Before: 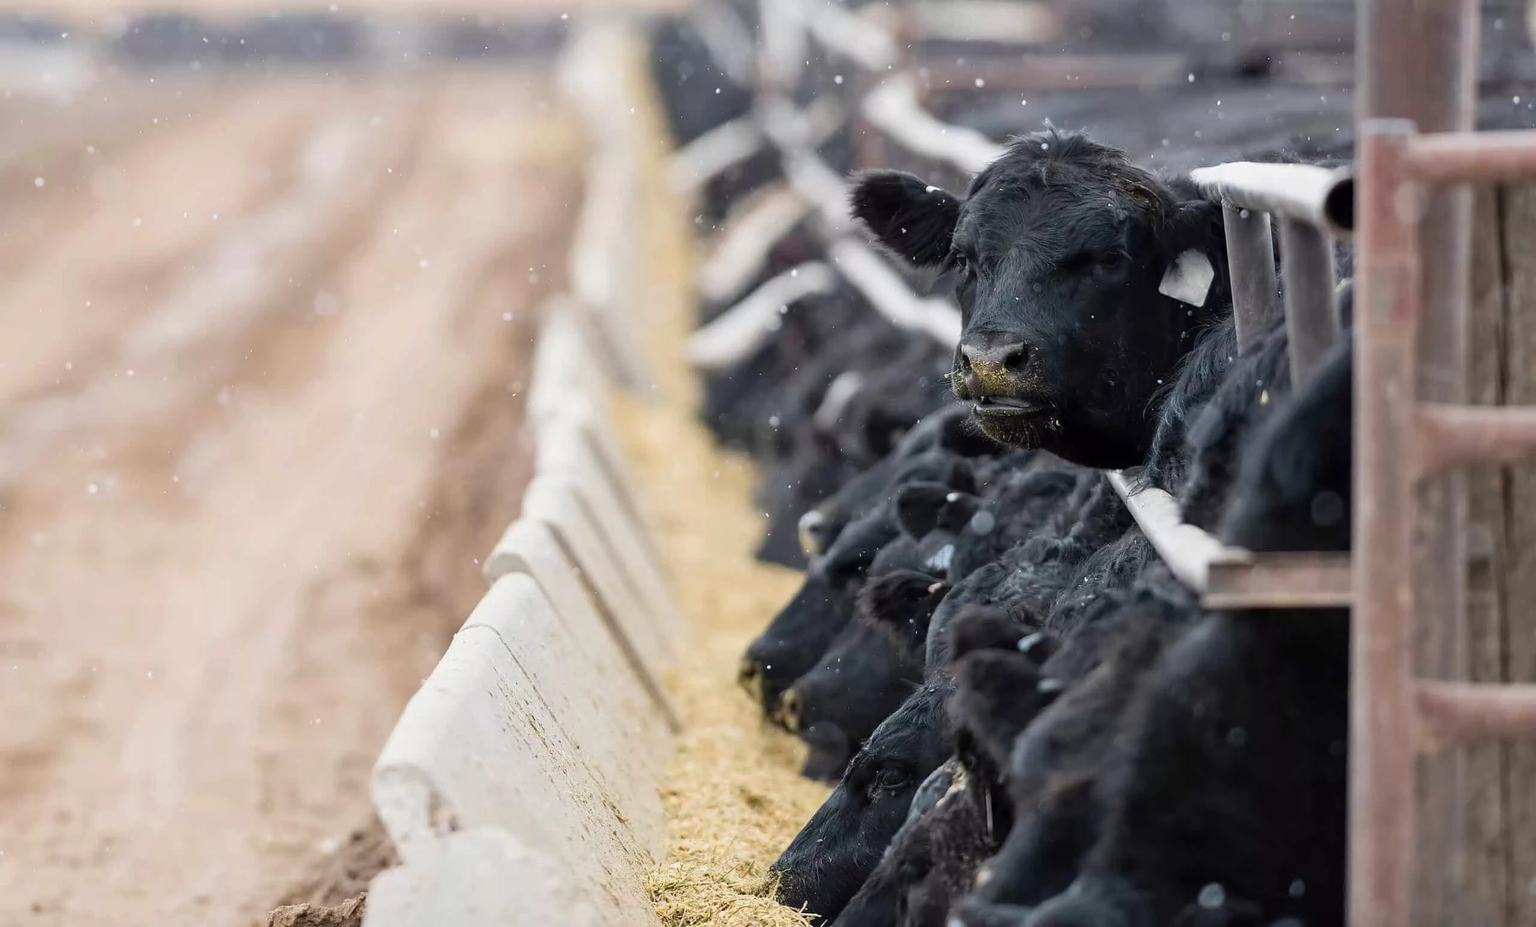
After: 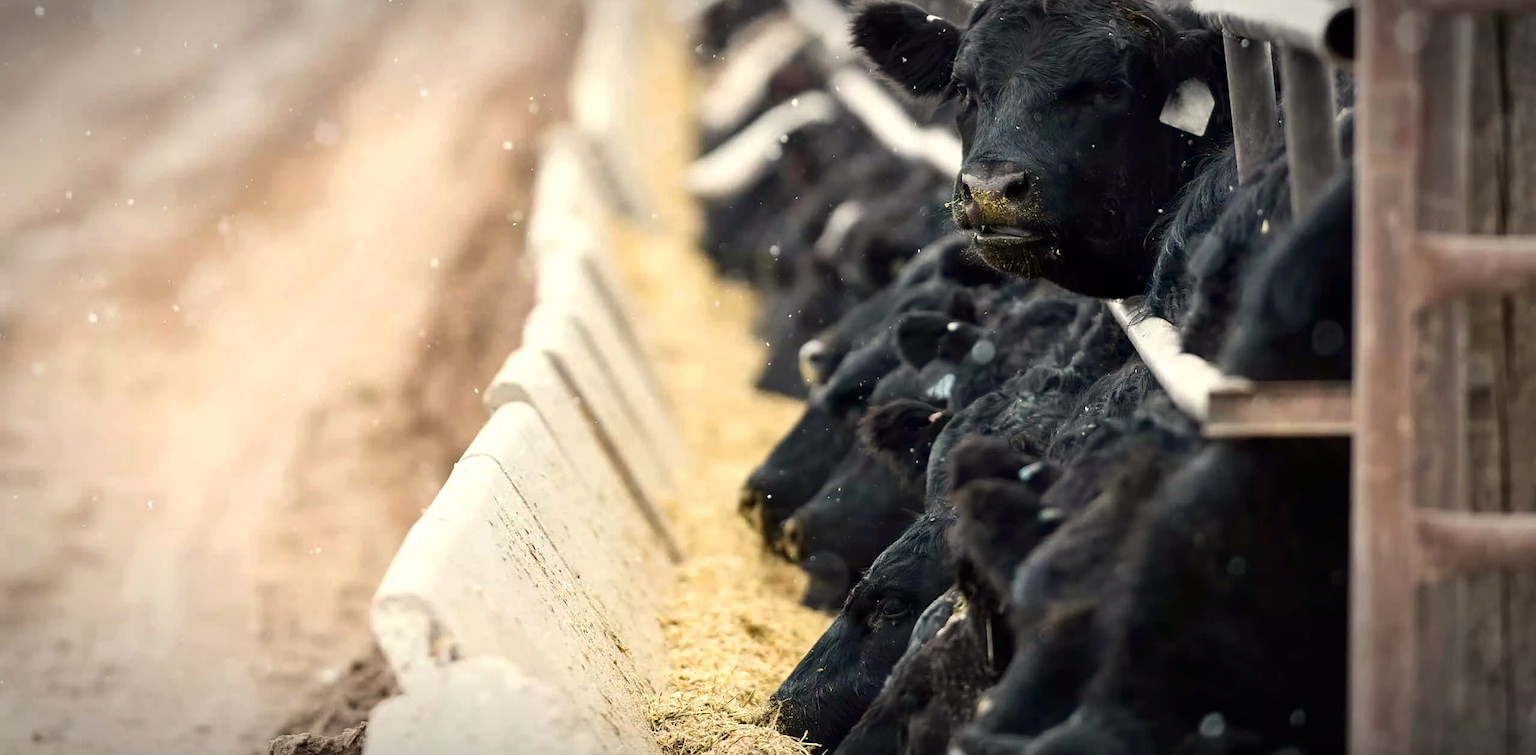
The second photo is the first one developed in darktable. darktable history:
crop and rotate: top 18.507%
contrast brightness saturation: contrast 0.07, brightness -0.13, saturation 0.06
vignetting: automatic ratio true
exposure: exposure 0.376 EV, compensate highlight preservation false
white balance: red 1.029, blue 0.92
